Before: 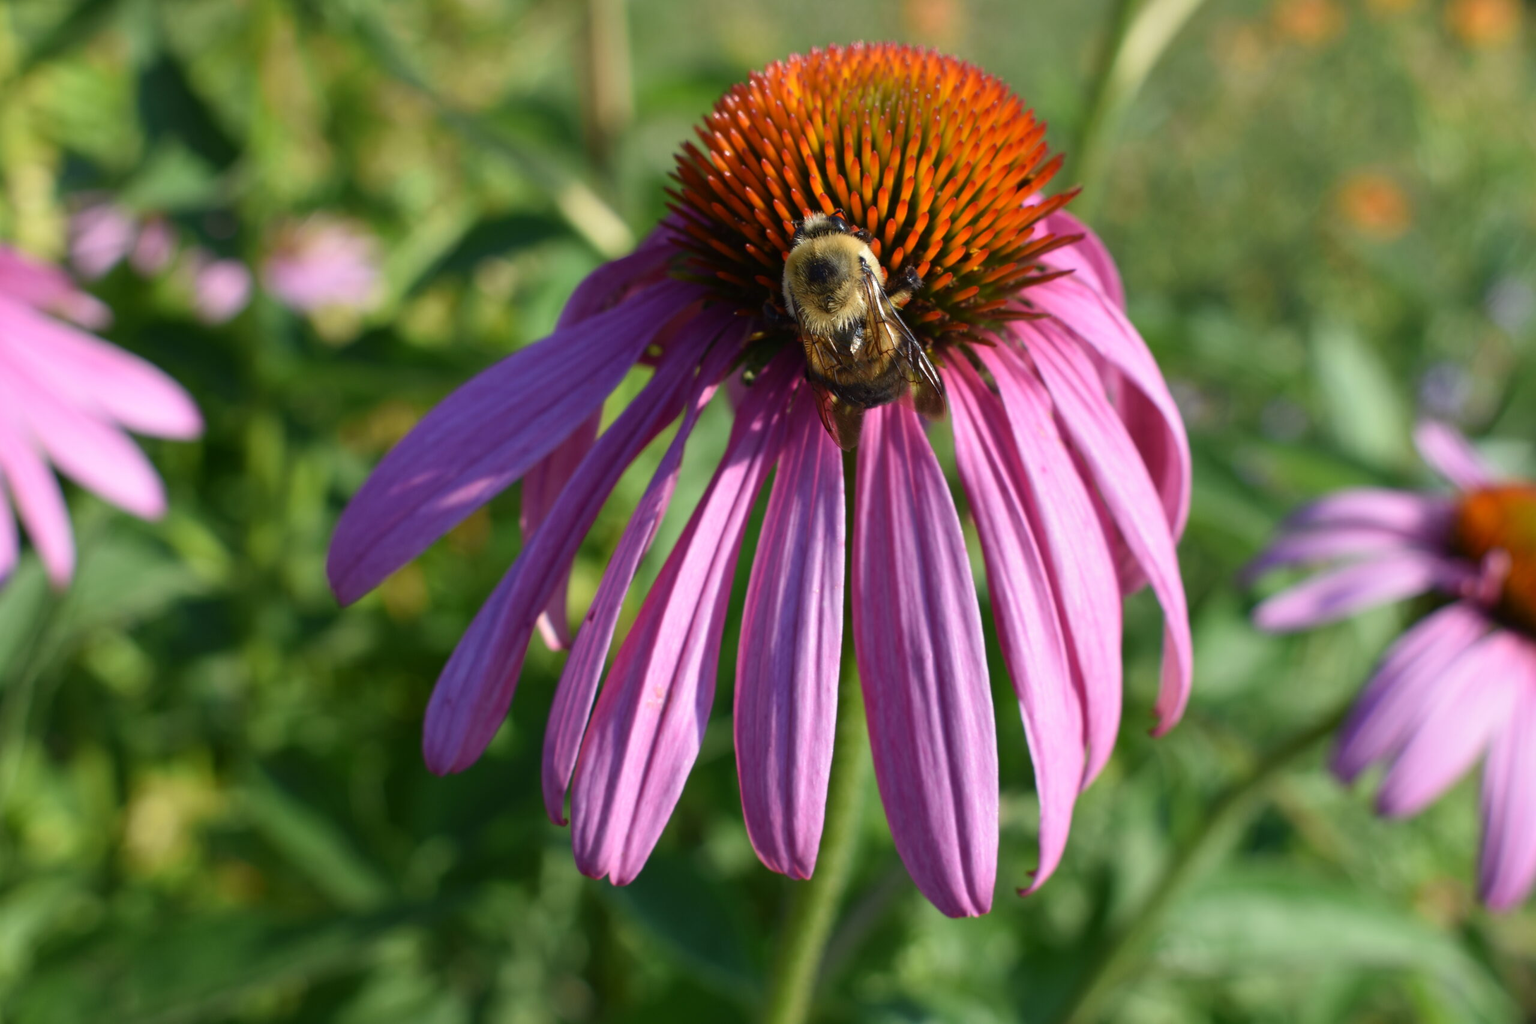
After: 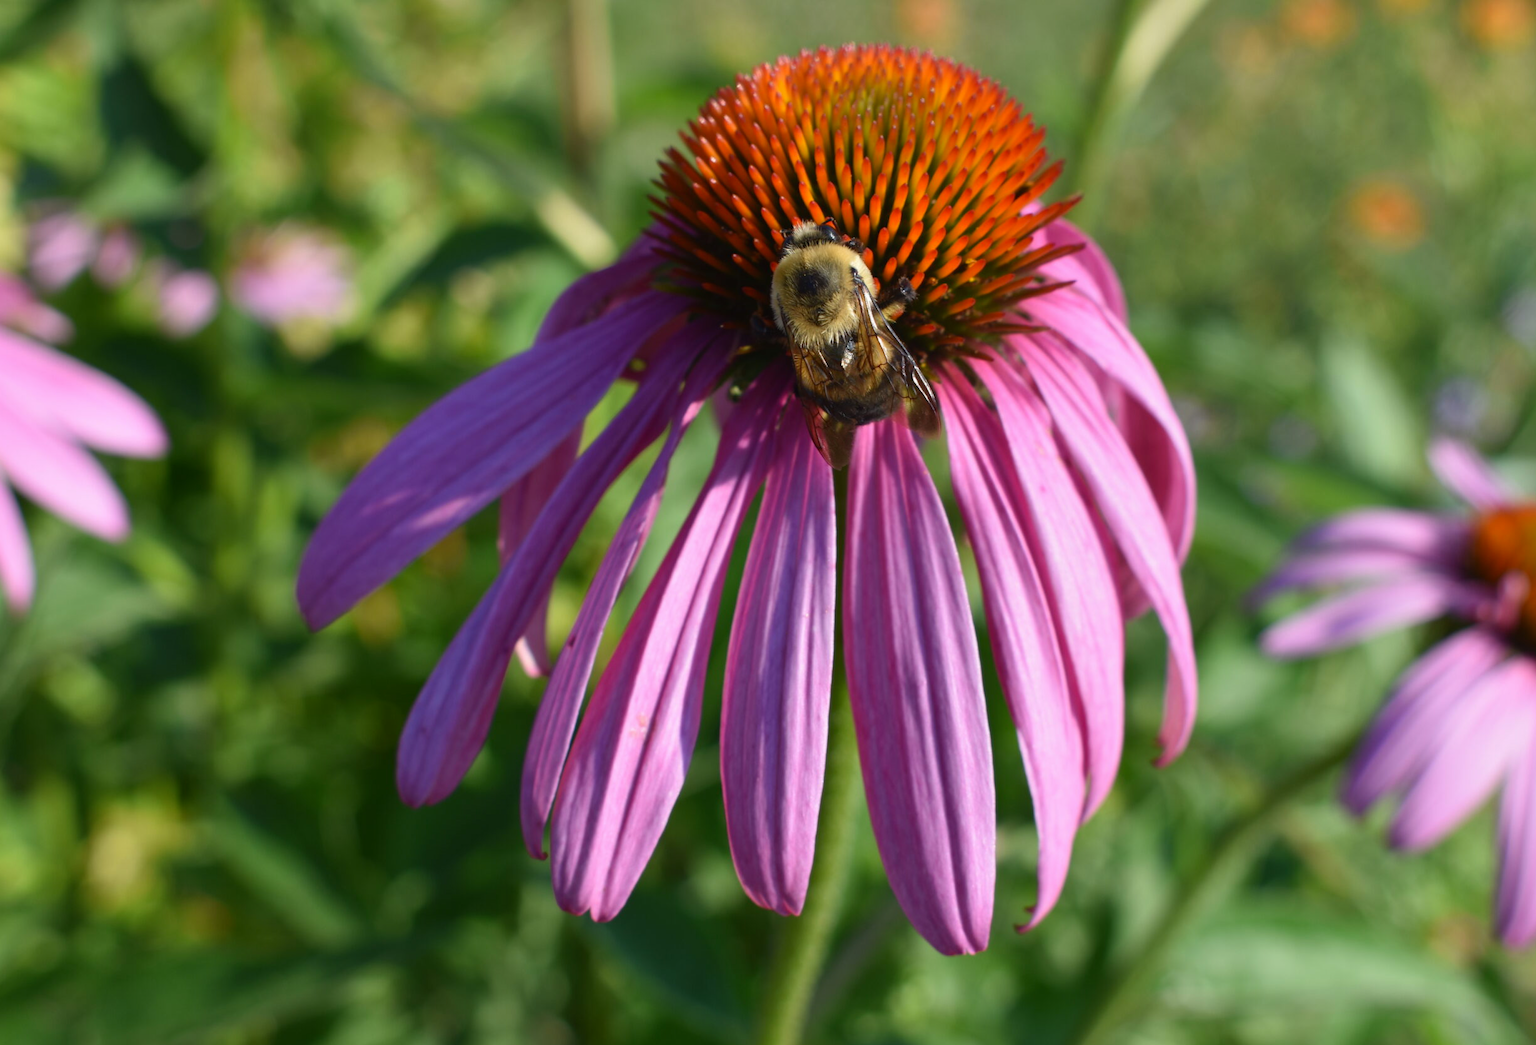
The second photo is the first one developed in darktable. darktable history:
crop and rotate: left 2.736%, right 1.158%, bottom 1.824%
contrast brightness saturation: contrast -0.023, brightness -0.012, saturation 0.036
